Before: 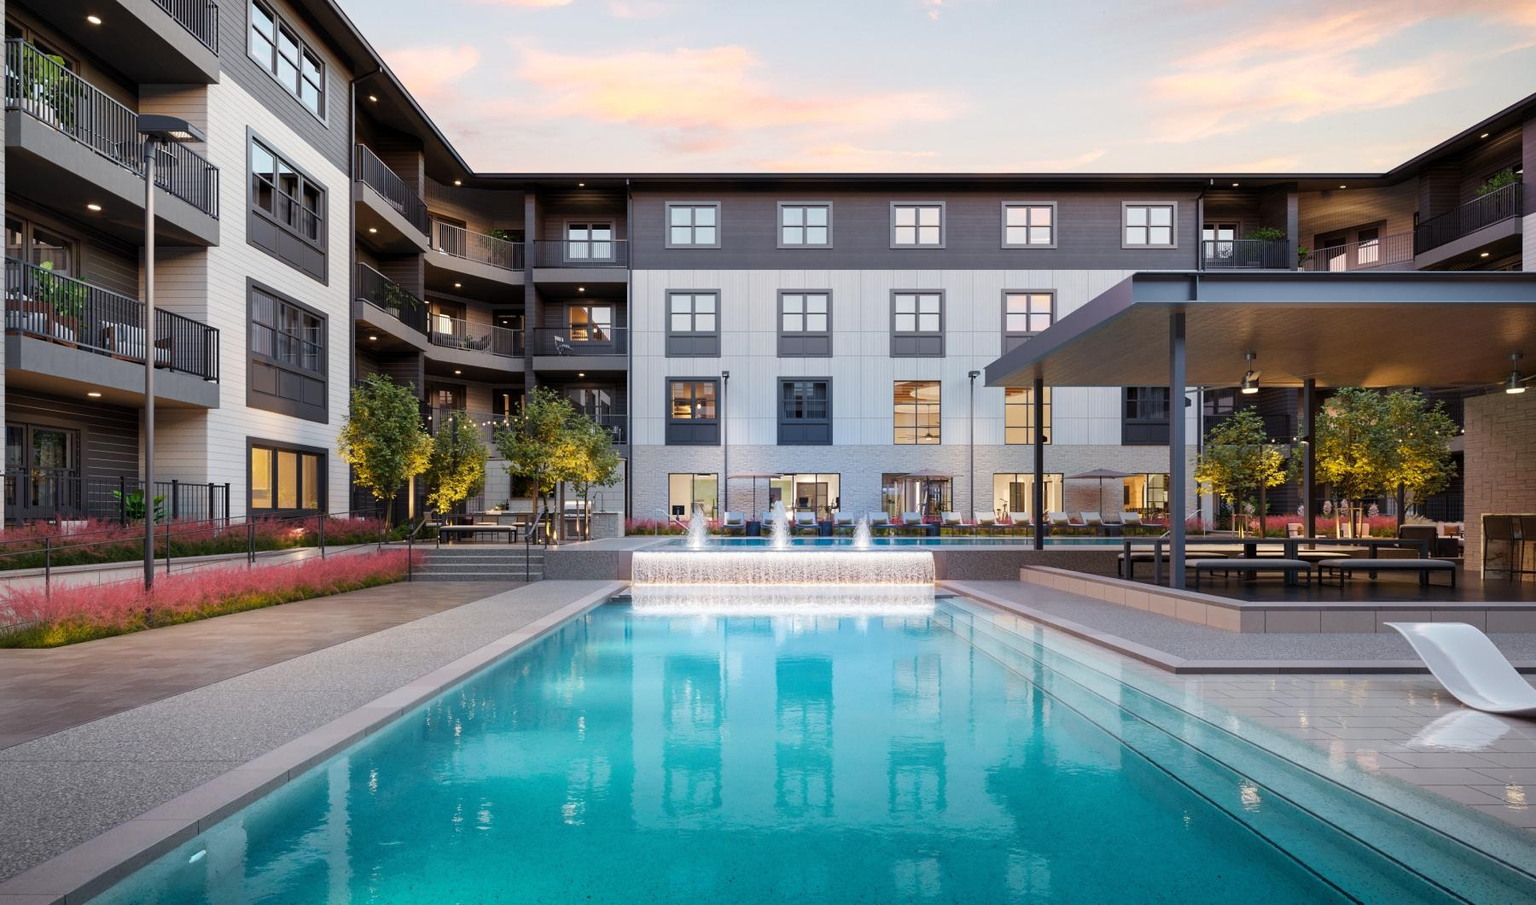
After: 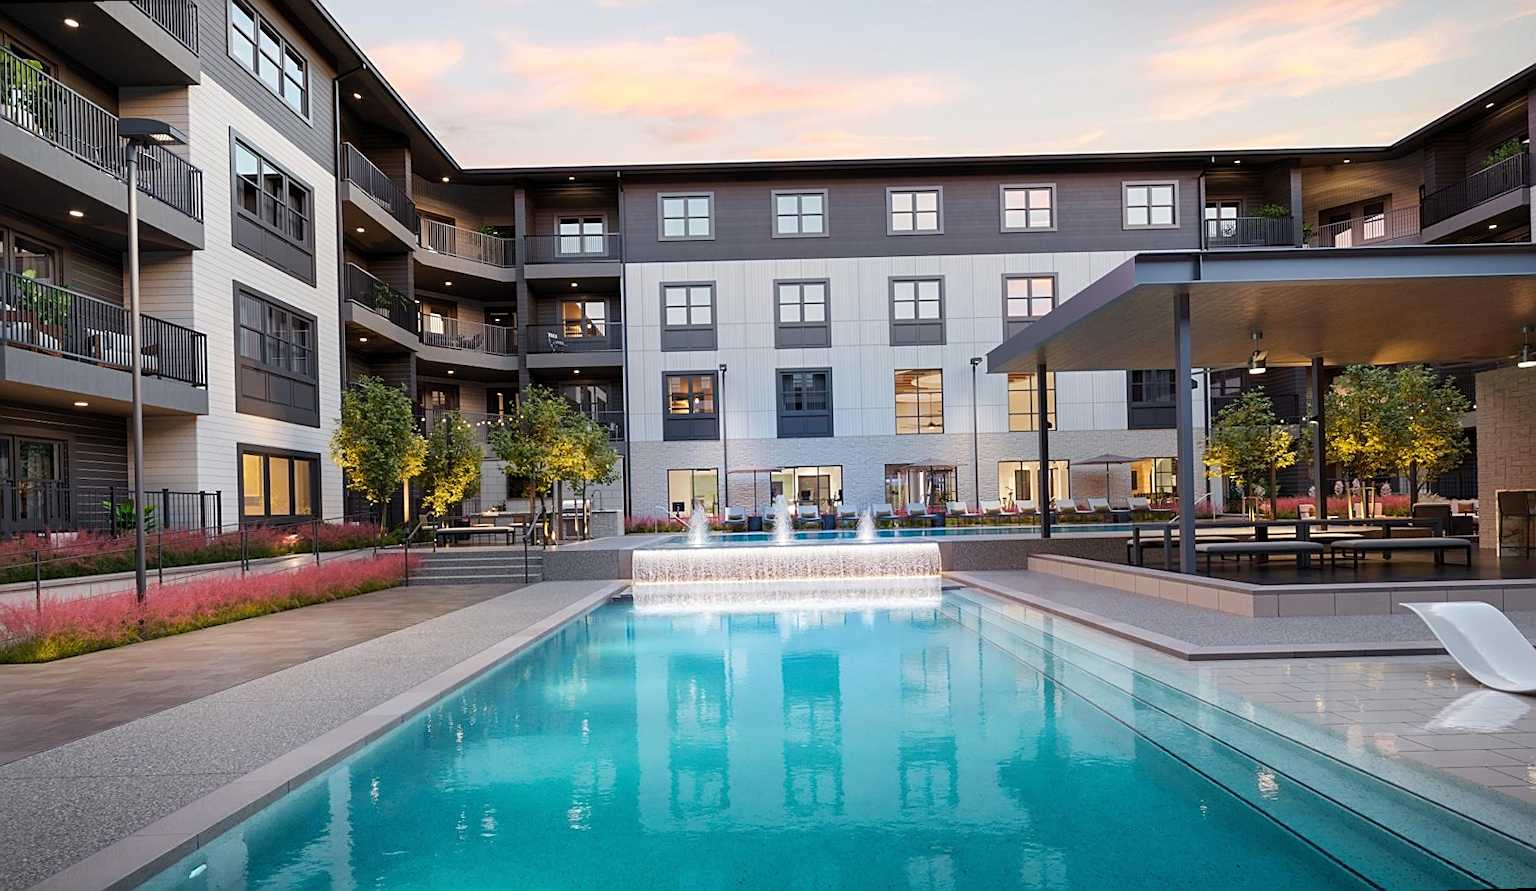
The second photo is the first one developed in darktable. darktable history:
rotate and perspective: rotation -1.42°, crop left 0.016, crop right 0.984, crop top 0.035, crop bottom 0.965
sharpen: radius 1.967
